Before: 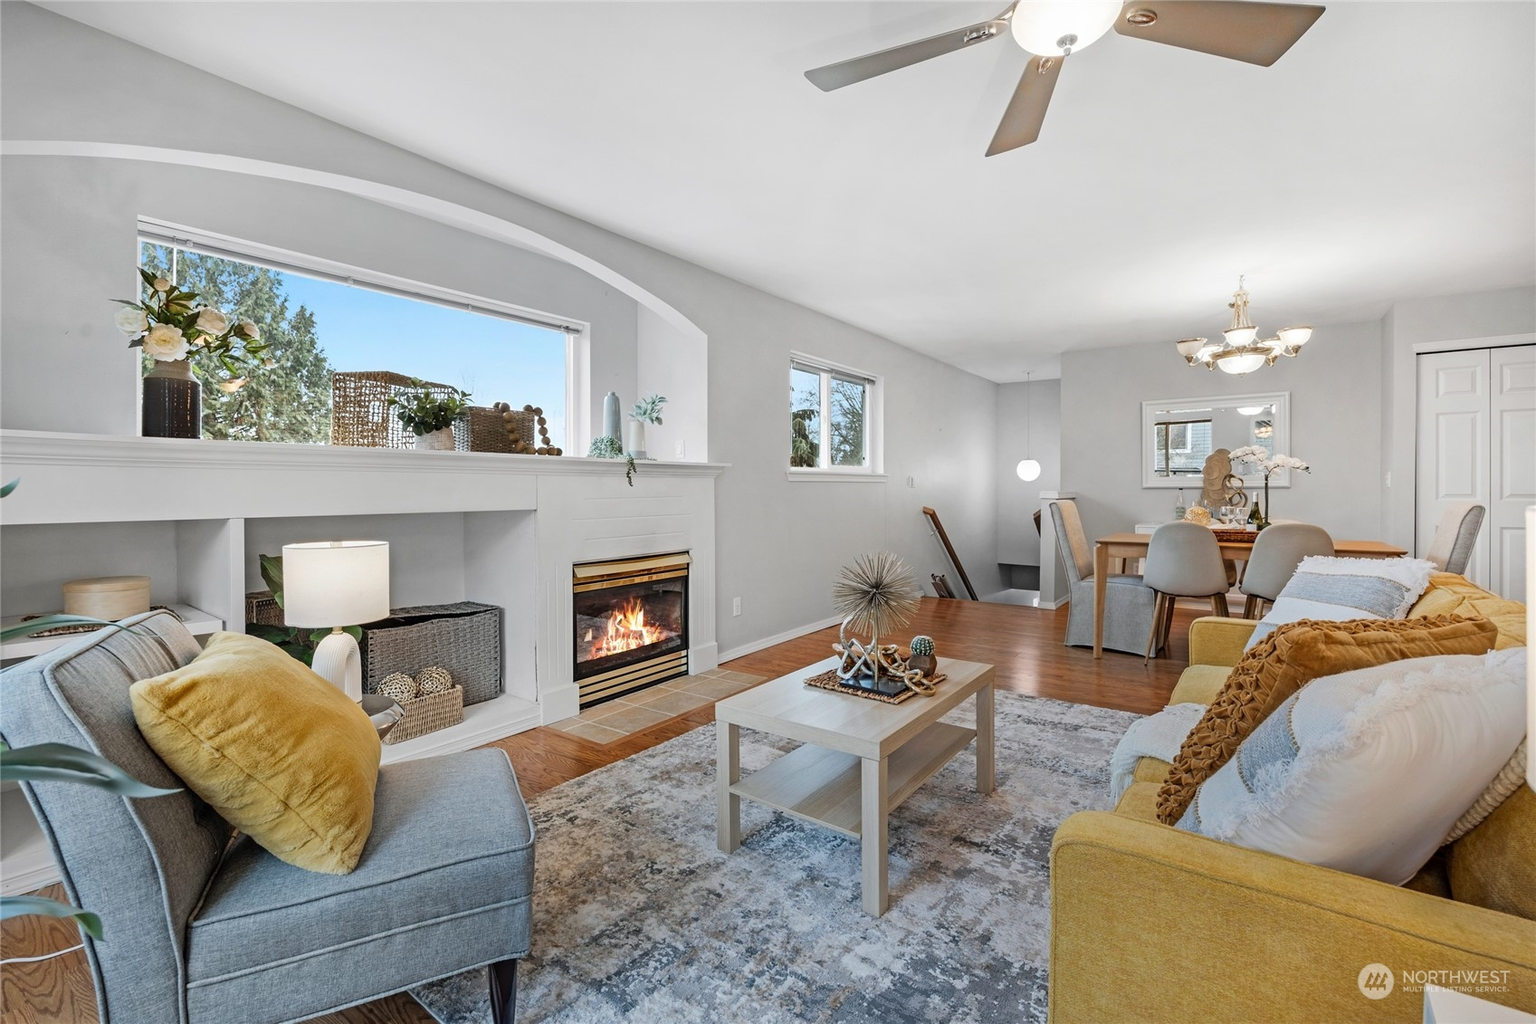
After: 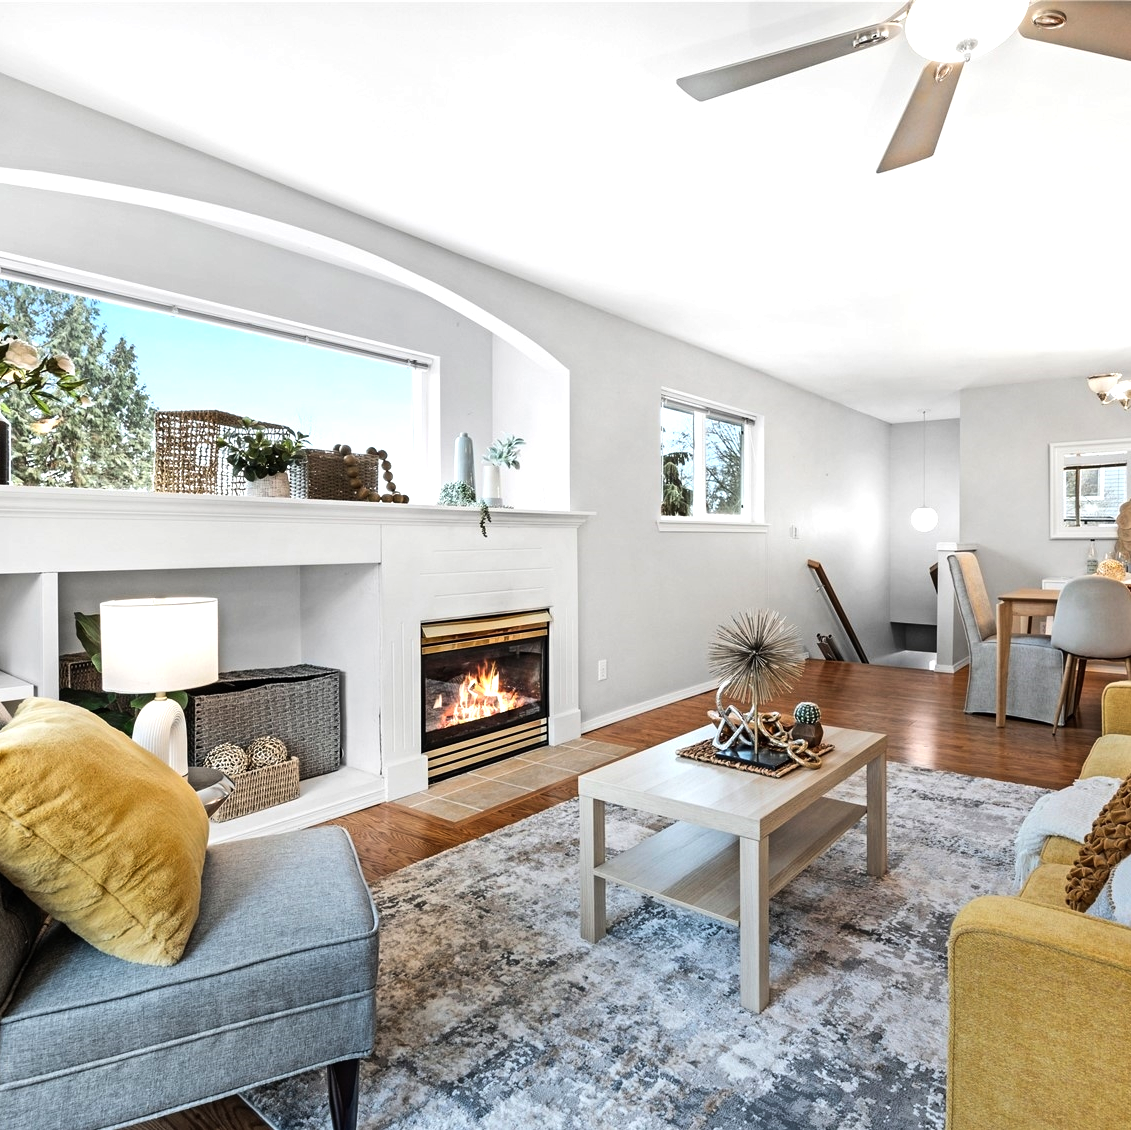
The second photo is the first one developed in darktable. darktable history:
tone equalizer: -8 EV -0.776 EV, -7 EV -0.736 EV, -6 EV -0.583 EV, -5 EV -0.397 EV, -3 EV 0.383 EV, -2 EV 0.6 EV, -1 EV 0.686 EV, +0 EV 0.74 EV, edges refinement/feathering 500, mask exposure compensation -1.57 EV, preserve details no
crop and rotate: left 12.538%, right 20.774%
